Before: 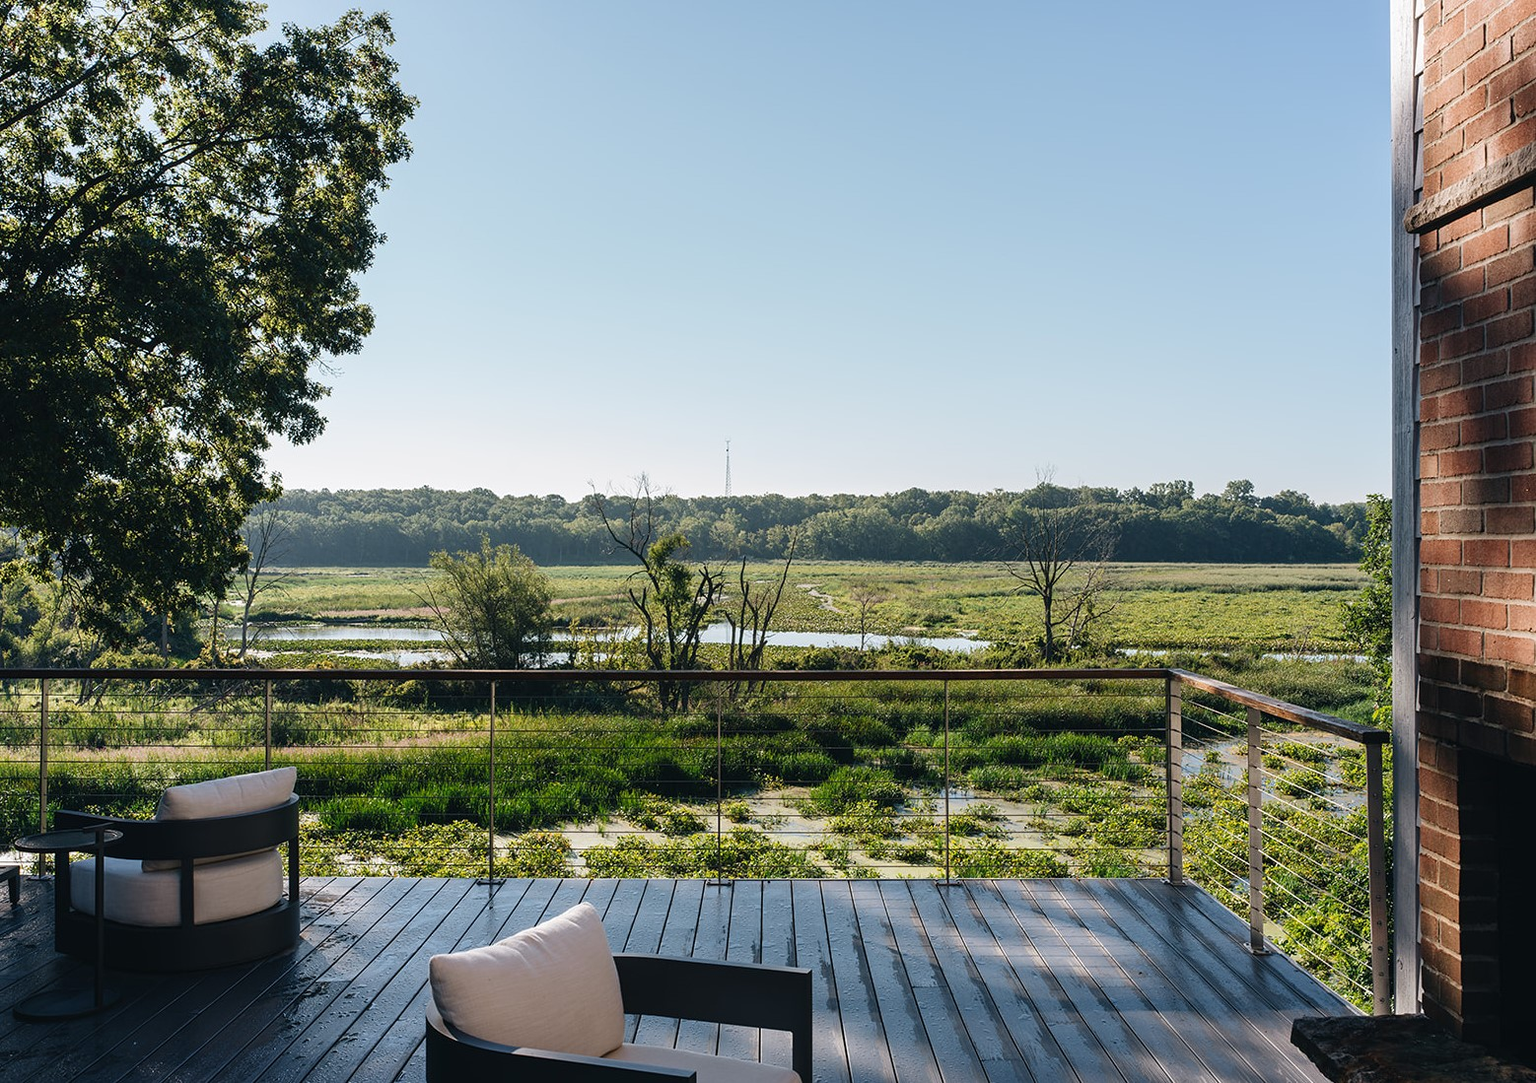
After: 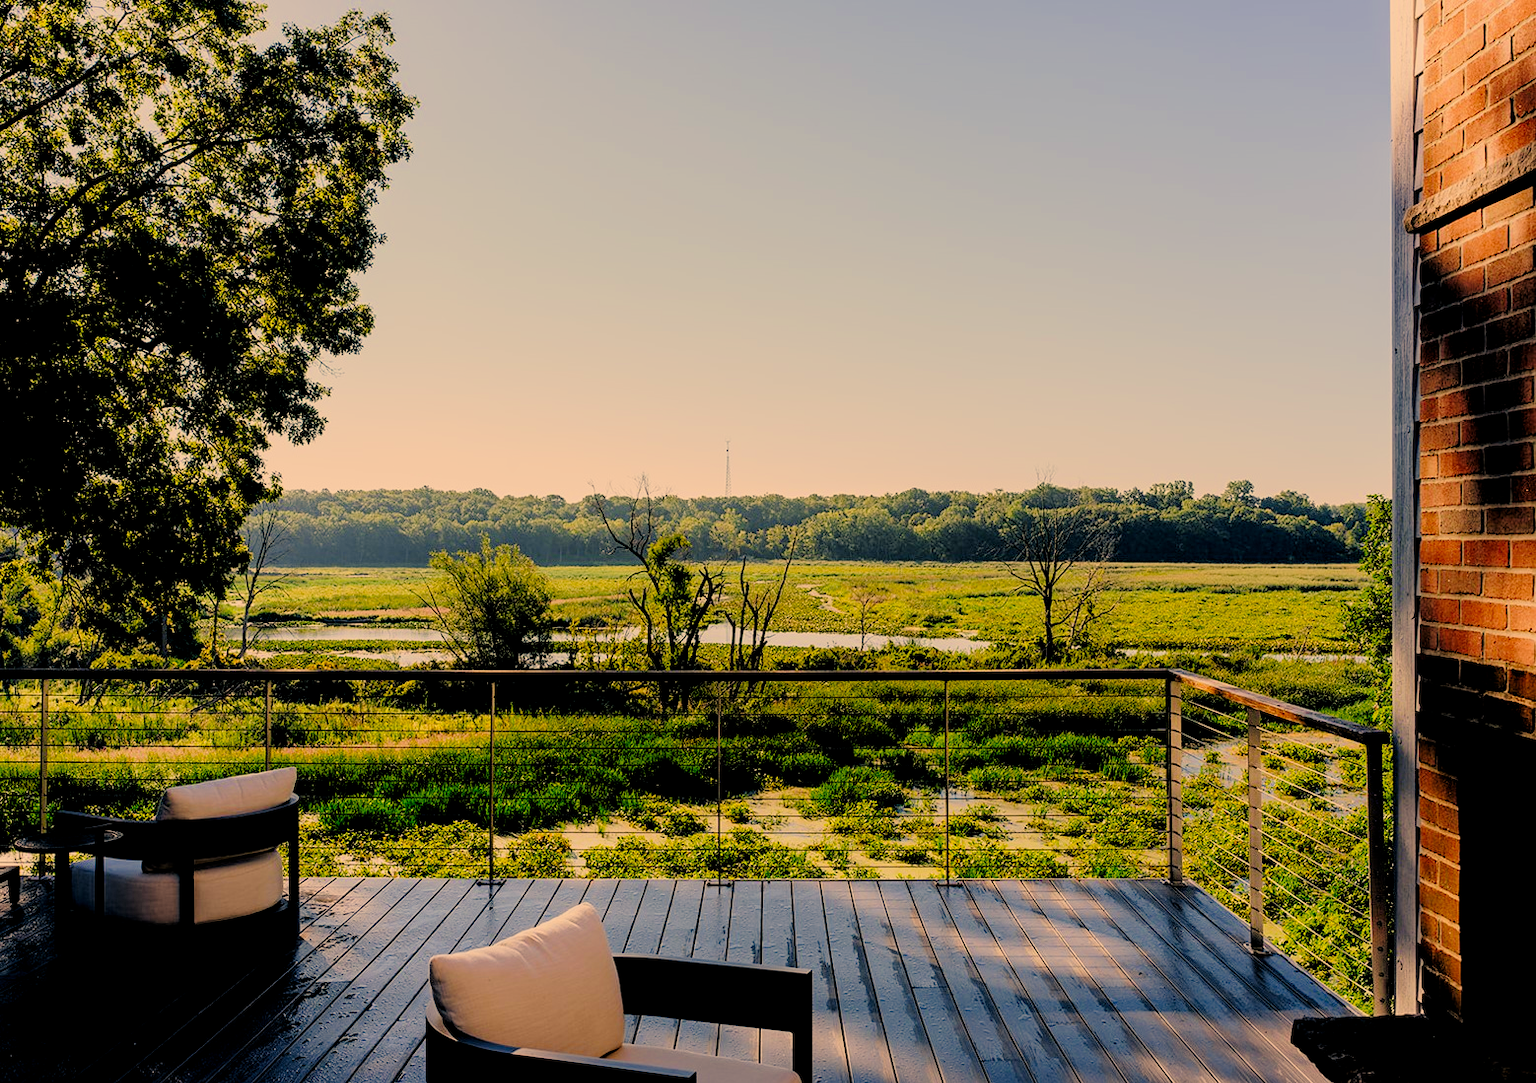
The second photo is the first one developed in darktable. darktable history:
tone equalizer: -8 EV -0.723 EV, -7 EV -0.667 EV, -6 EV -0.639 EV, -5 EV -0.402 EV, -3 EV 0.388 EV, -2 EV 0.6 EV, -1 EV 0.686 EV, +0 EV 0.767 EV
filmic rgb: black relative exposure -4.42 EV, white relative exposure 6.56 EV, hardness 1.85, contrast 0.504, color science v6 (2022)
color correction: highlights a* 14.76, highlights b* 31.39
tone curve: curves: ch0 [(0, 0) (0.078, 0) (0.241, 0.056) (0.59, 0.574) (0.802, 0.868) (1, 1)], preserve colors none
